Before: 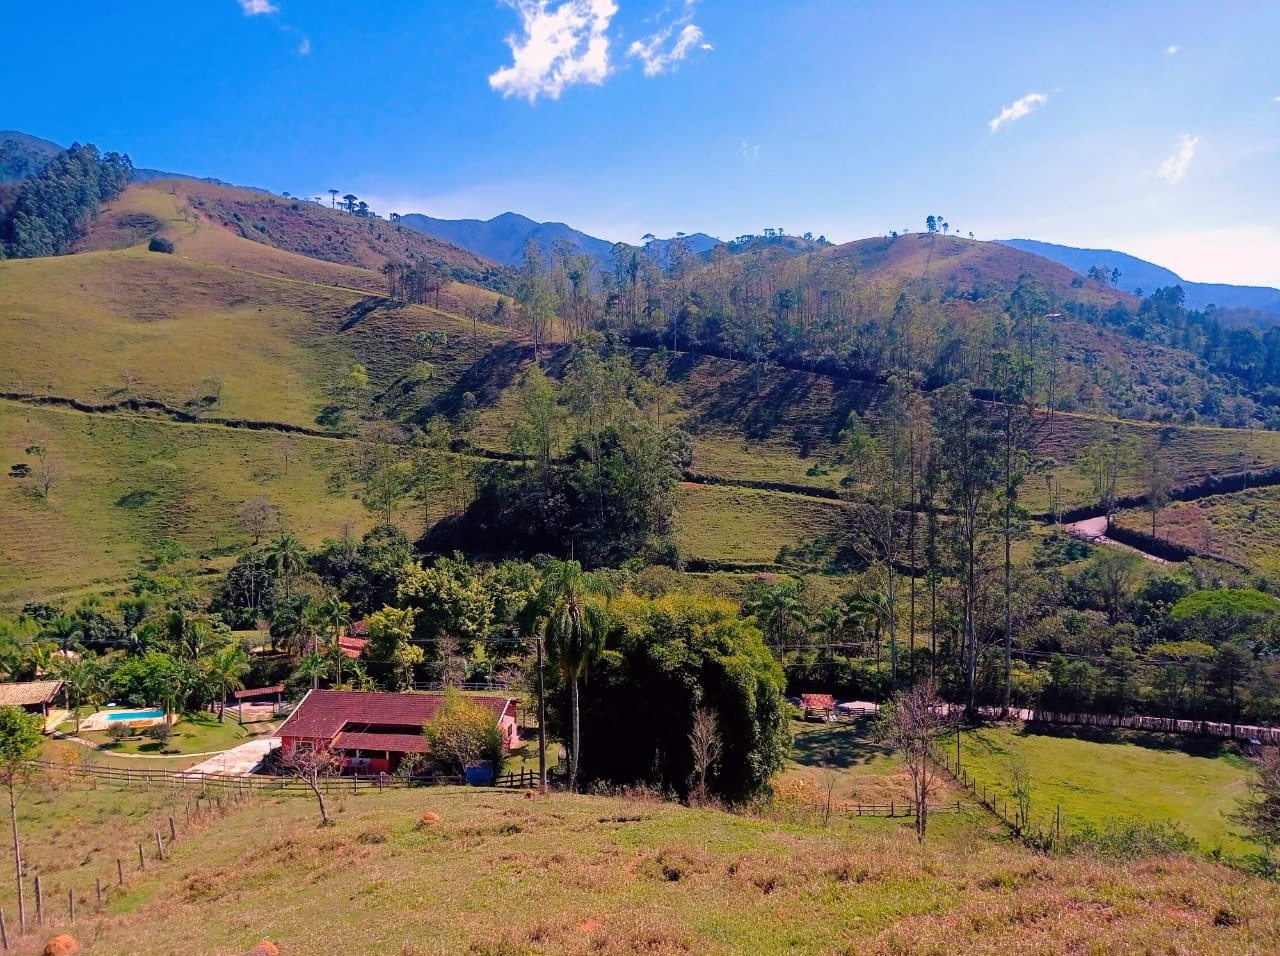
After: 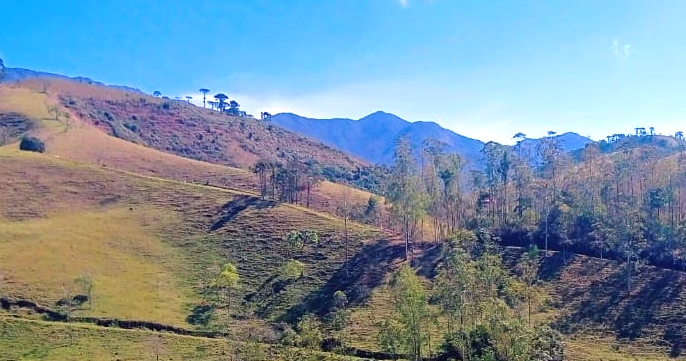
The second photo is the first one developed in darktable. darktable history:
exposure: exposure 0.6 EV, compensate highlight preservation false
crop: left 10.121%, top 10.631%, right 36.218%, bottom 51.526%
